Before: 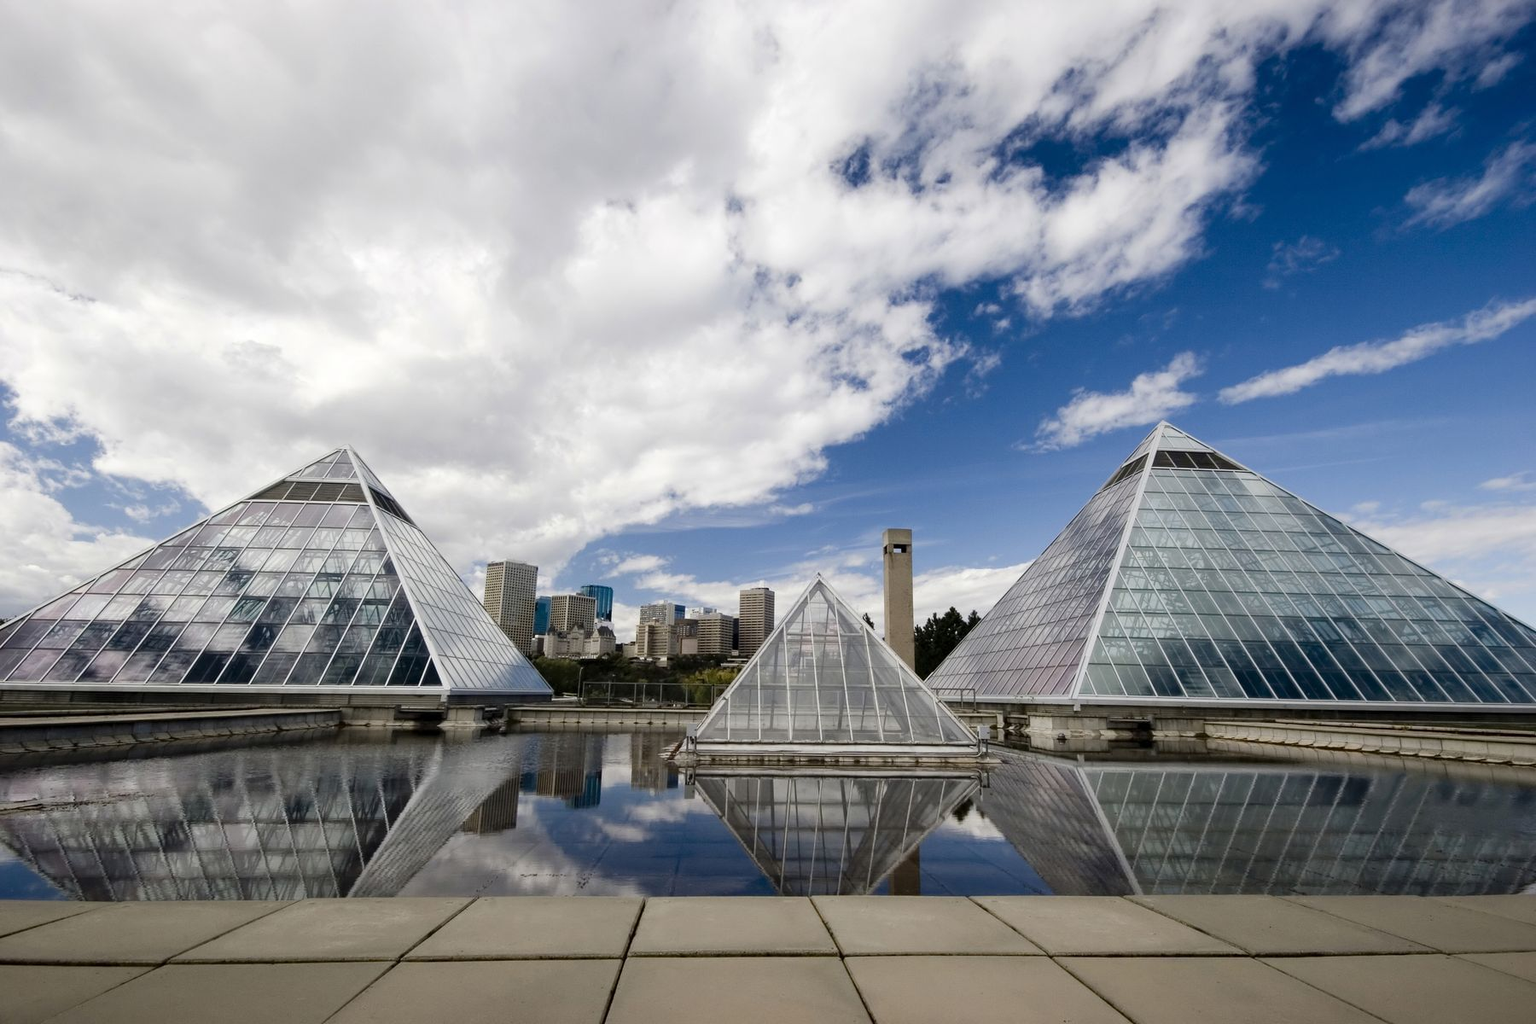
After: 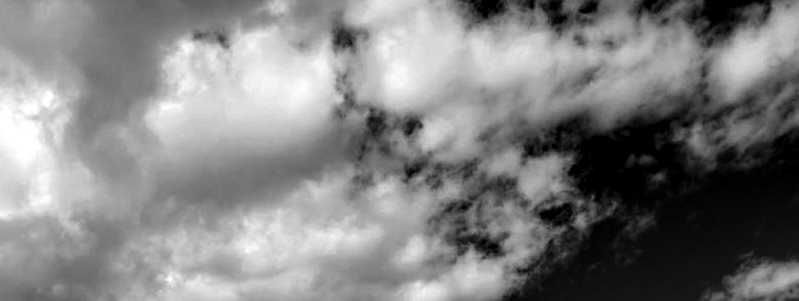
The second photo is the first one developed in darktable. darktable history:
local contrast: highlights 23%, detail 150%
crop: left 28.724%, top 16.859%, right 26.845%, bottom 58.019%
contrast brightness saturation: contrast 0.021, brightness -0.984, saturation -0.984
